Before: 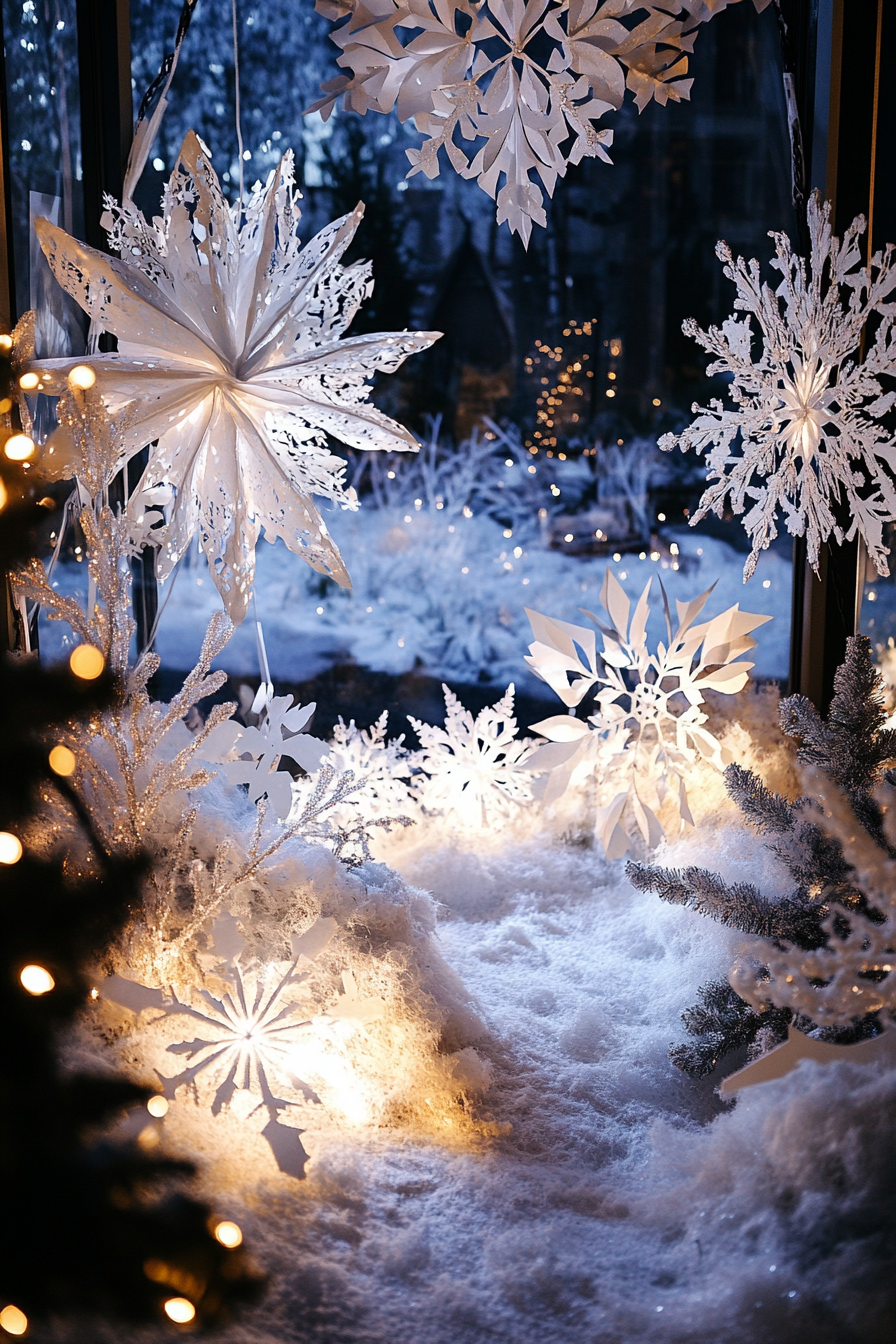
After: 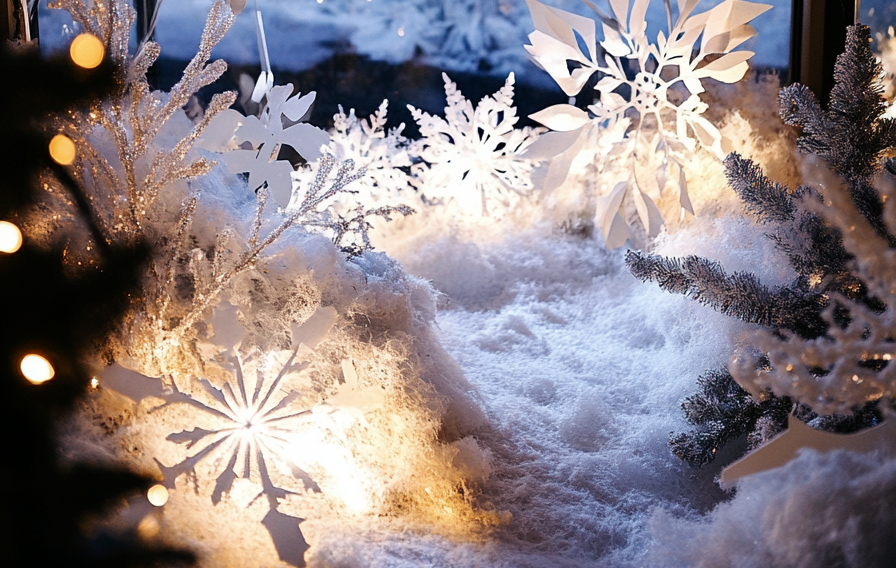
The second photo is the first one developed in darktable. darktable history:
contrast brightness saturation: contrast 0.03, brightness -0.035
crop: top 45.462%, bottom 12.237%
